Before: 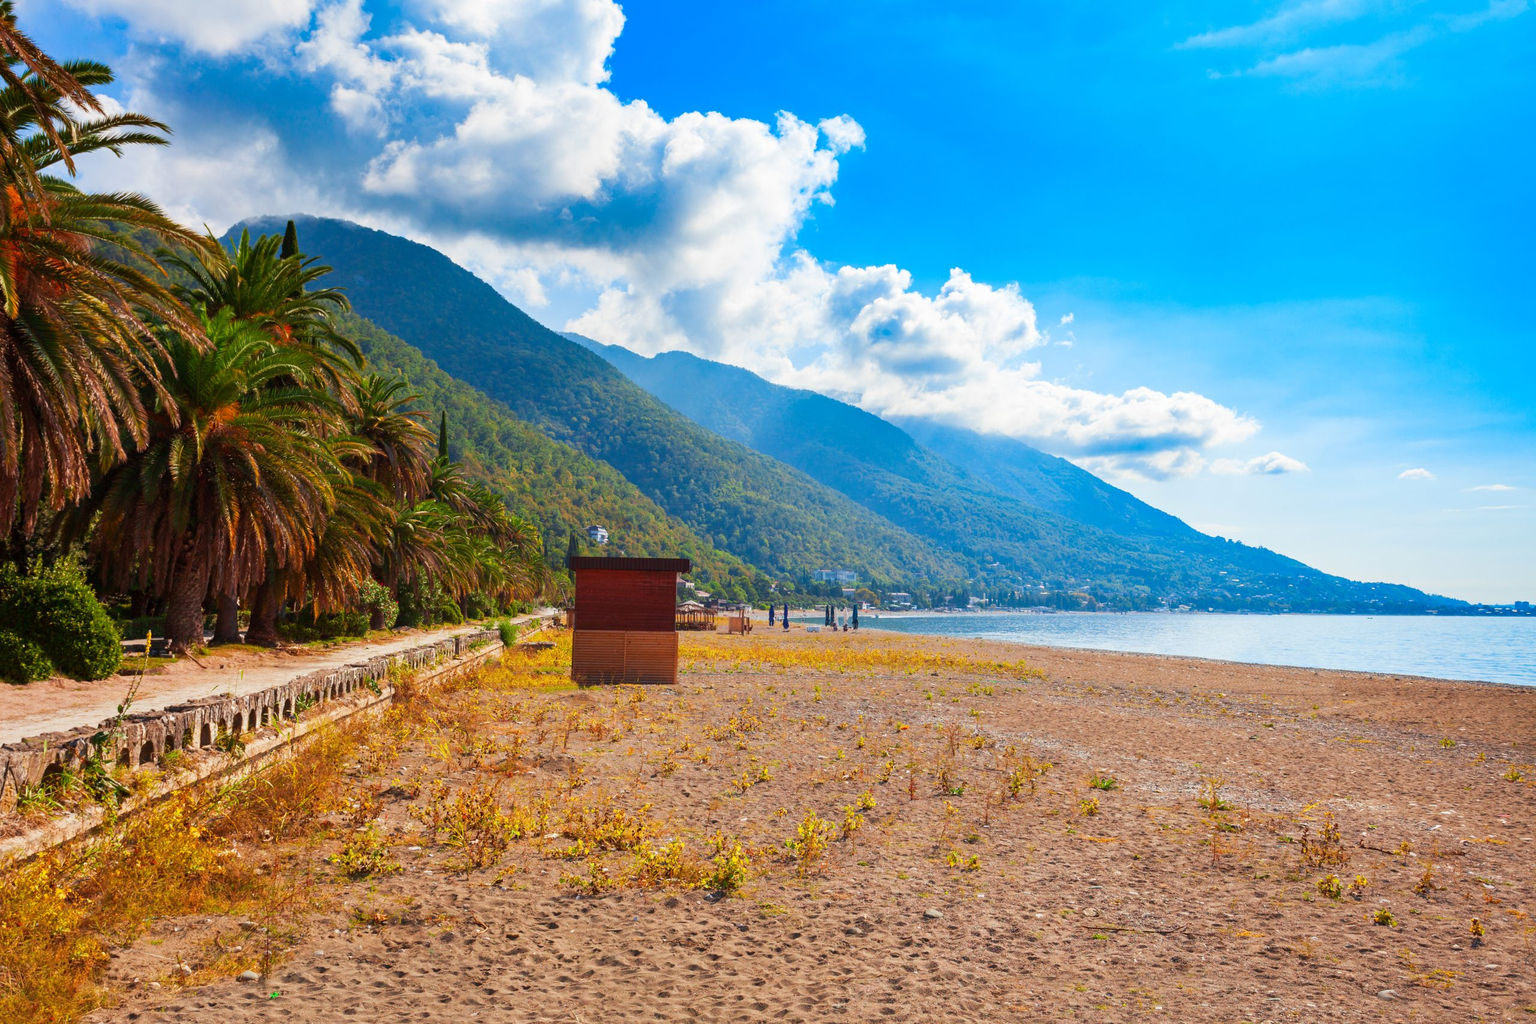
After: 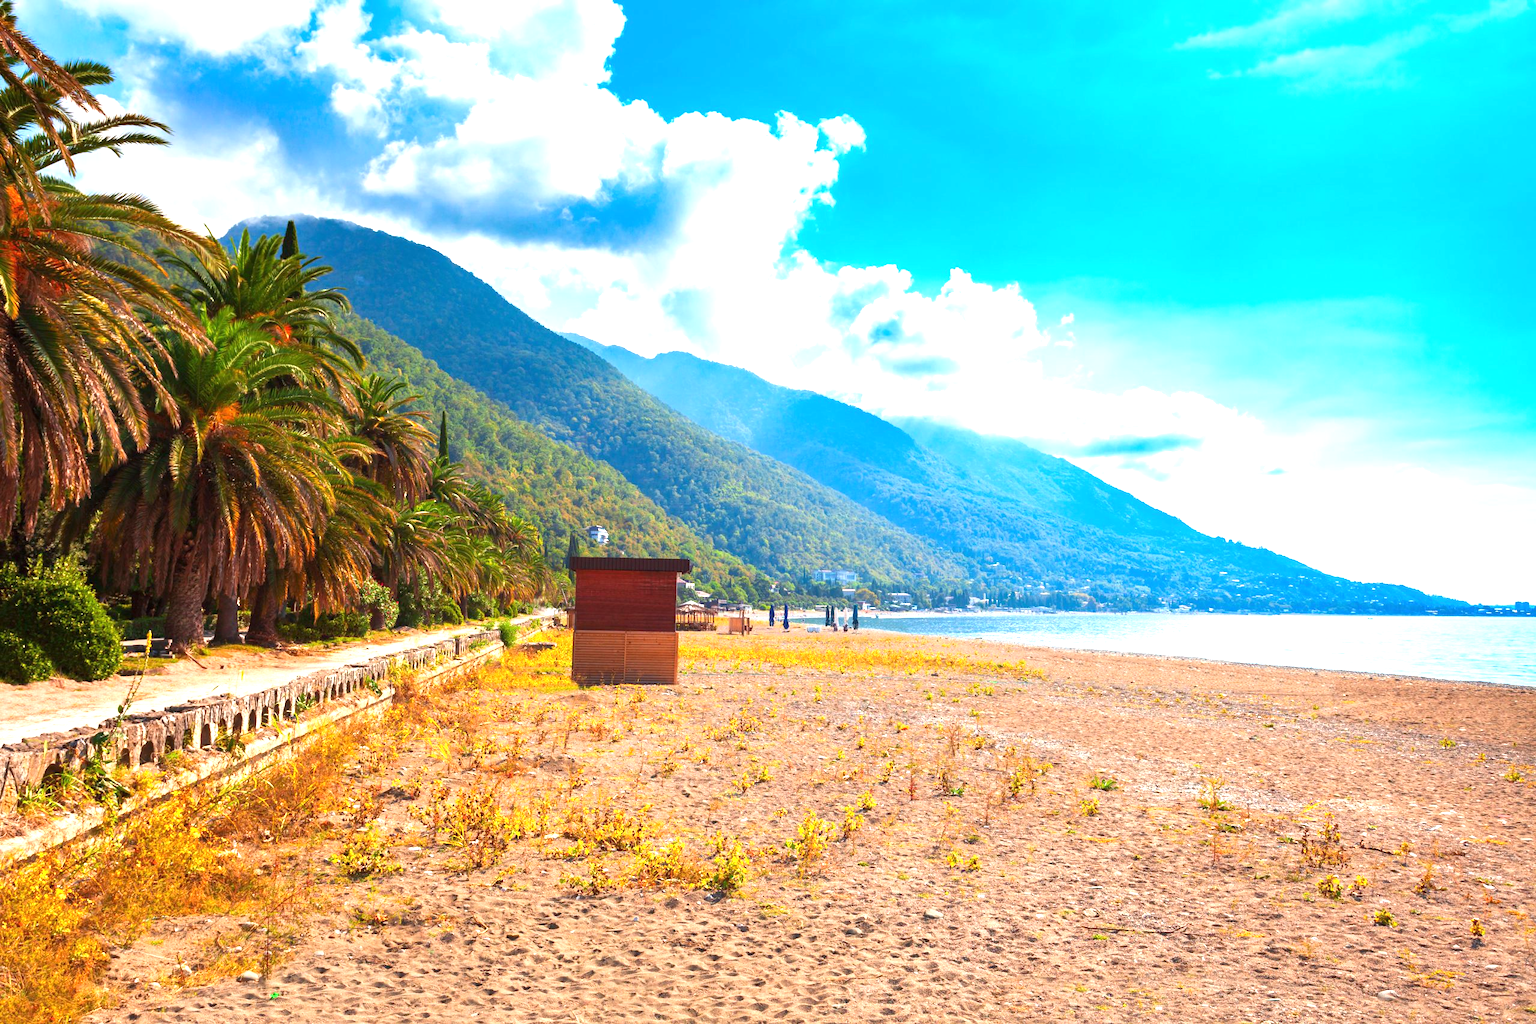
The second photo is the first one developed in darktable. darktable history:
tone equalizer: smoothing diameter 24.83%, edges refinement/feathering 11.94, preserve details guided filter
base curve: curves: ch0 [(0, 0) (0.297, 0.298) (1, 1)], preserve colors none
exposure: black level correction 0, exposure 1 EV, compensate highlight preservation false
